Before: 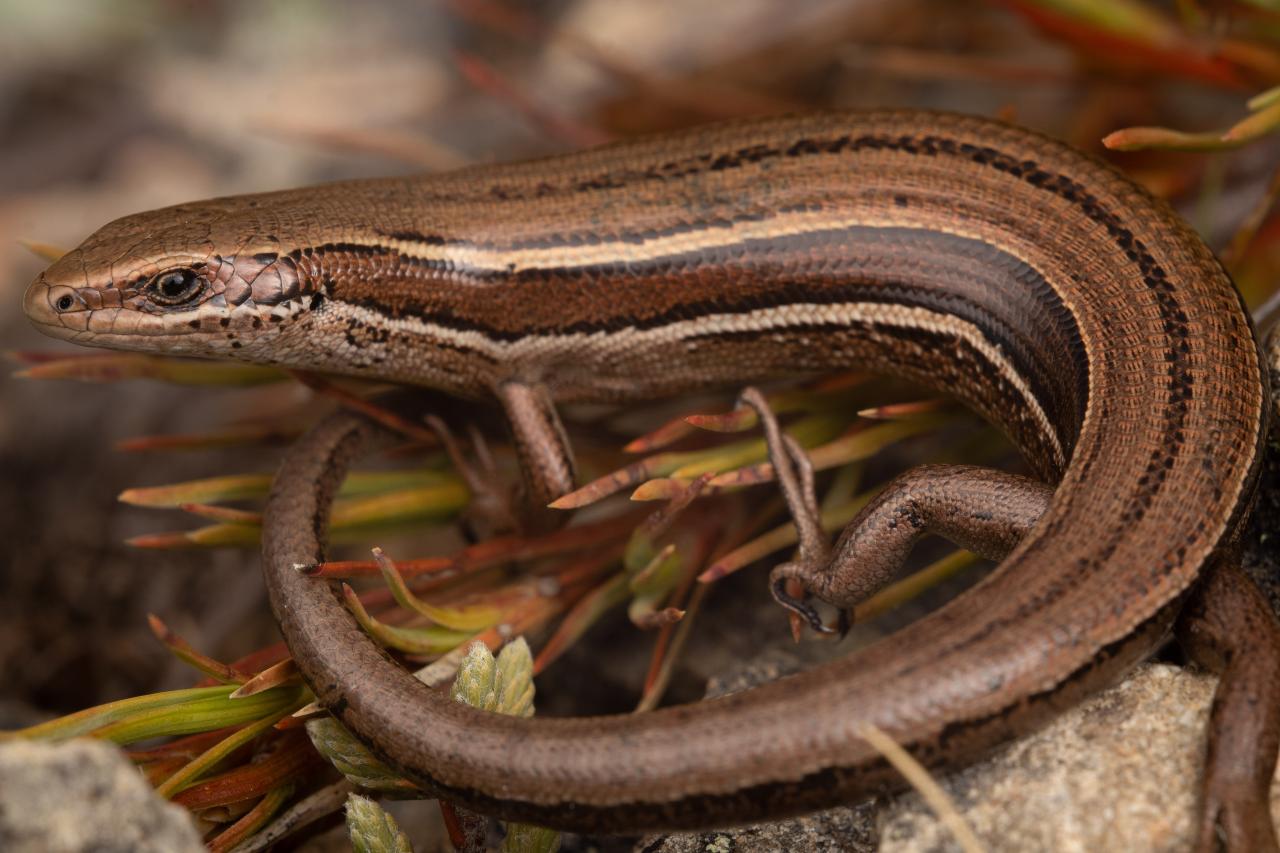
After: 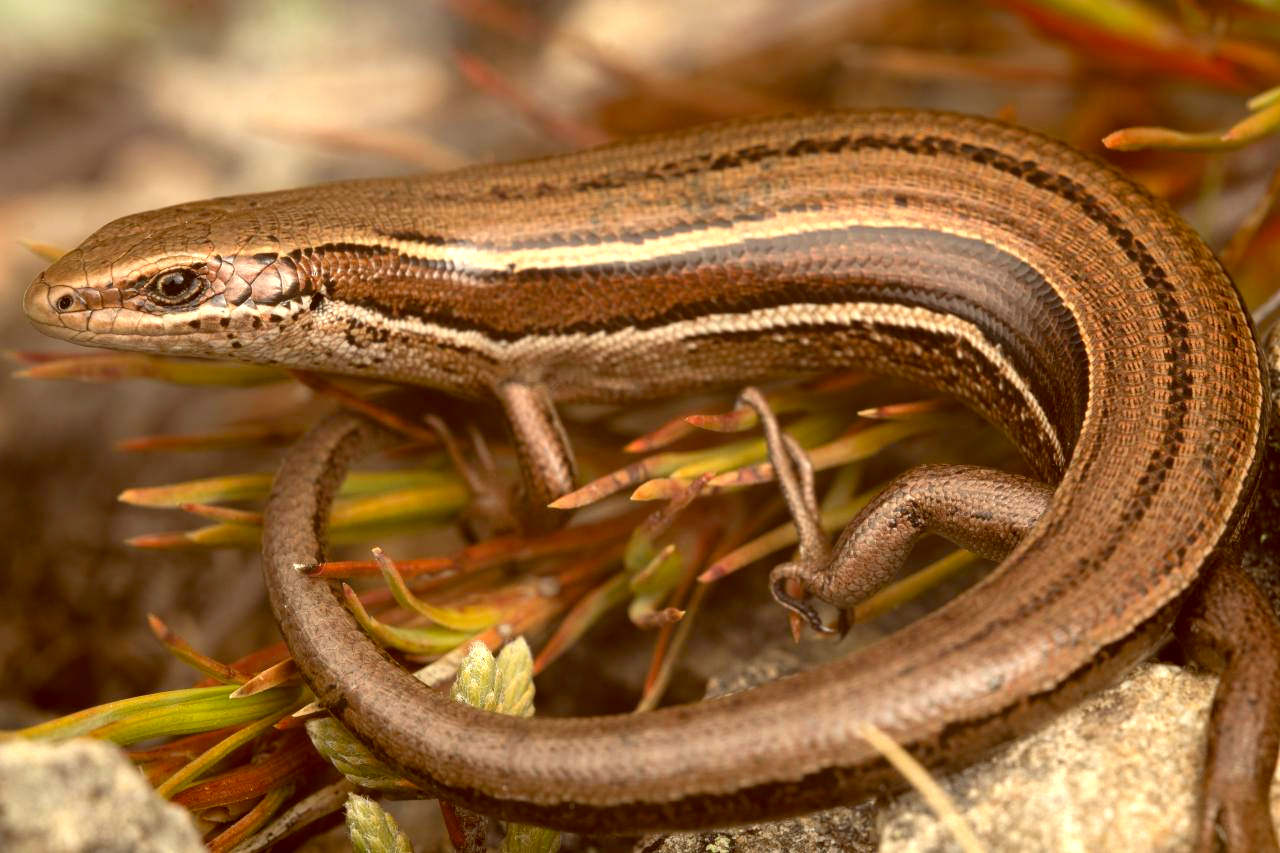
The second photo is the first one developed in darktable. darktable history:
color balance: lift [1.001, 1.007, 1, 0.993], gamma [1.023, 1.026, 1.01, 0.974], gain [0.964, 1.059, 1.073, 0.927]
tone equalizer: on, module defaults
exposure: black level correction 0, exposure 0.95 EV, compensate exposure bias true, compensate highlight preservation false
